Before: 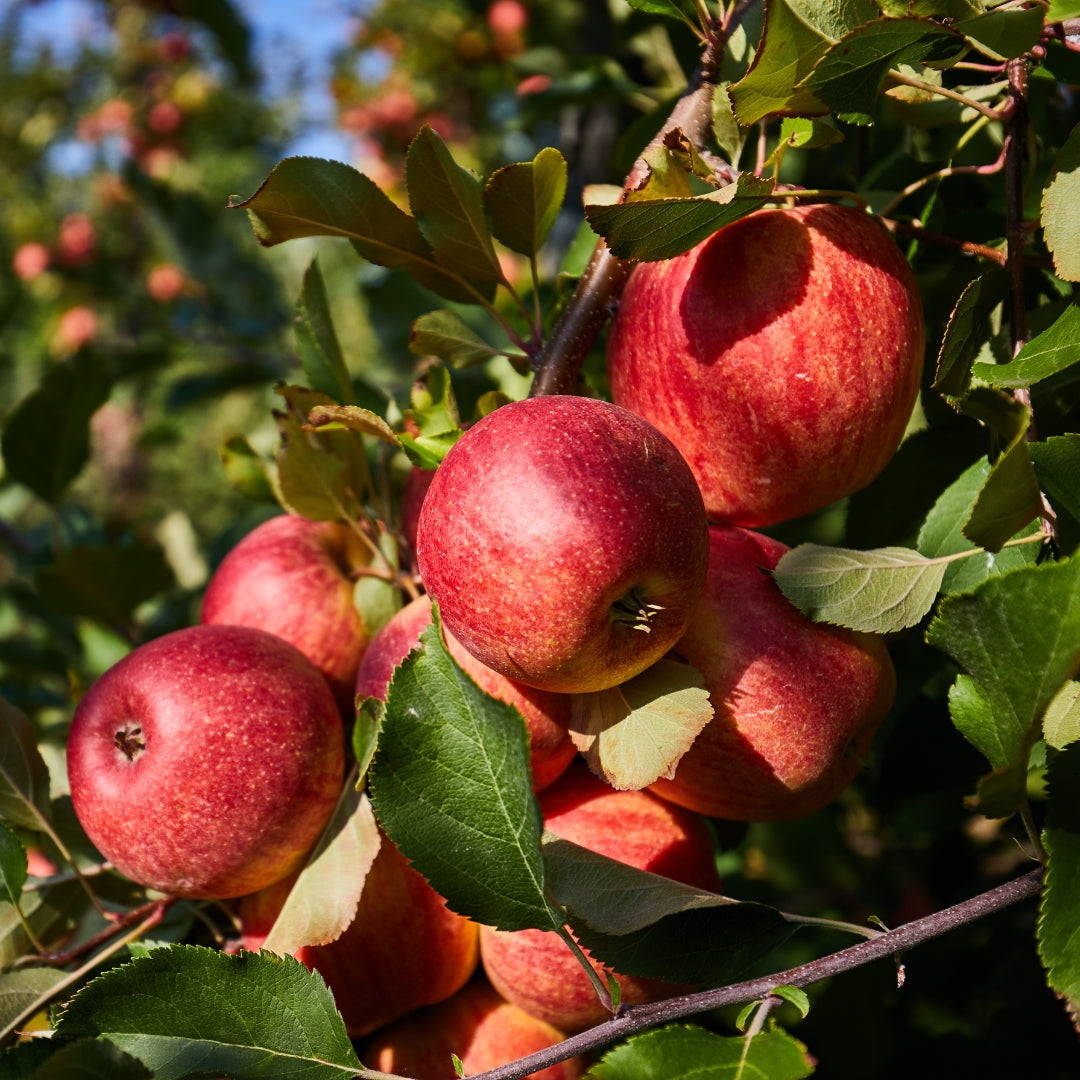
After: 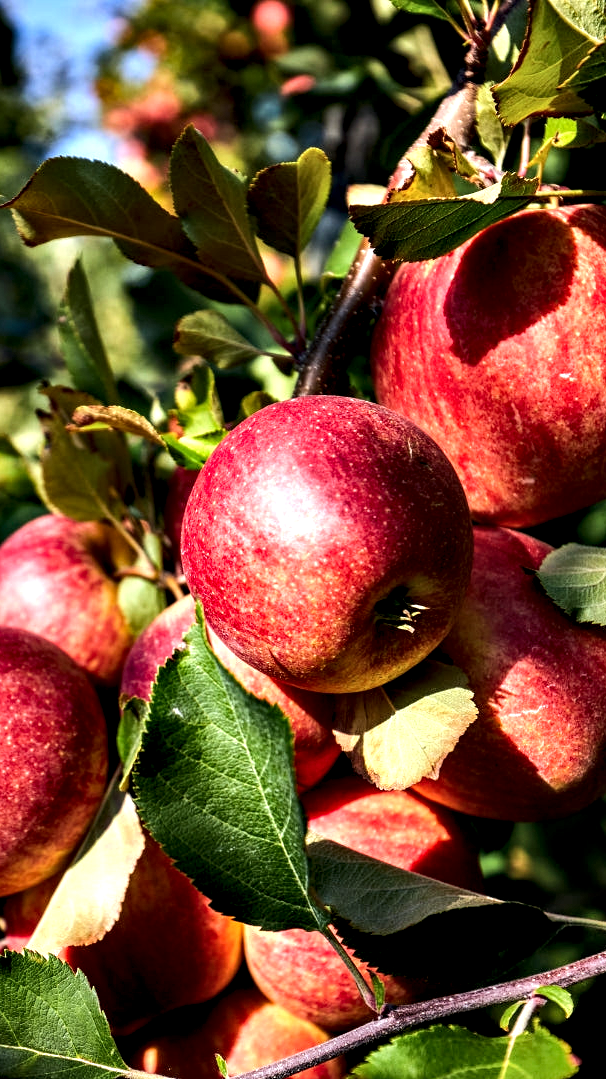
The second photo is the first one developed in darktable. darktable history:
tone equalizer: -8 EV -0.438 EV, -7 EV -0.386 EV, -6 EV -0.305 EV, -5 EV -0.203 EV, -3 EV 0.256 EV, -2 EV 0.333 EV, -1 EV 0.399 EV, +0 EV 0.425 EV, smoothing diameter 2.06%, edges refinement/feathering 24.85, mask exposure compensation -1.57 EV, filter diffusion 5
contrast equalizer: y [[0.6 ×6], [0.55 ×6], [0 ×6], [0 ×6], [0 ×6]]
local contrast: on, module defaults
crop: left 21.905%, right 21.969%, bottom 0.014%
shadows and highlights: radius 263.07, soften with gaussian
